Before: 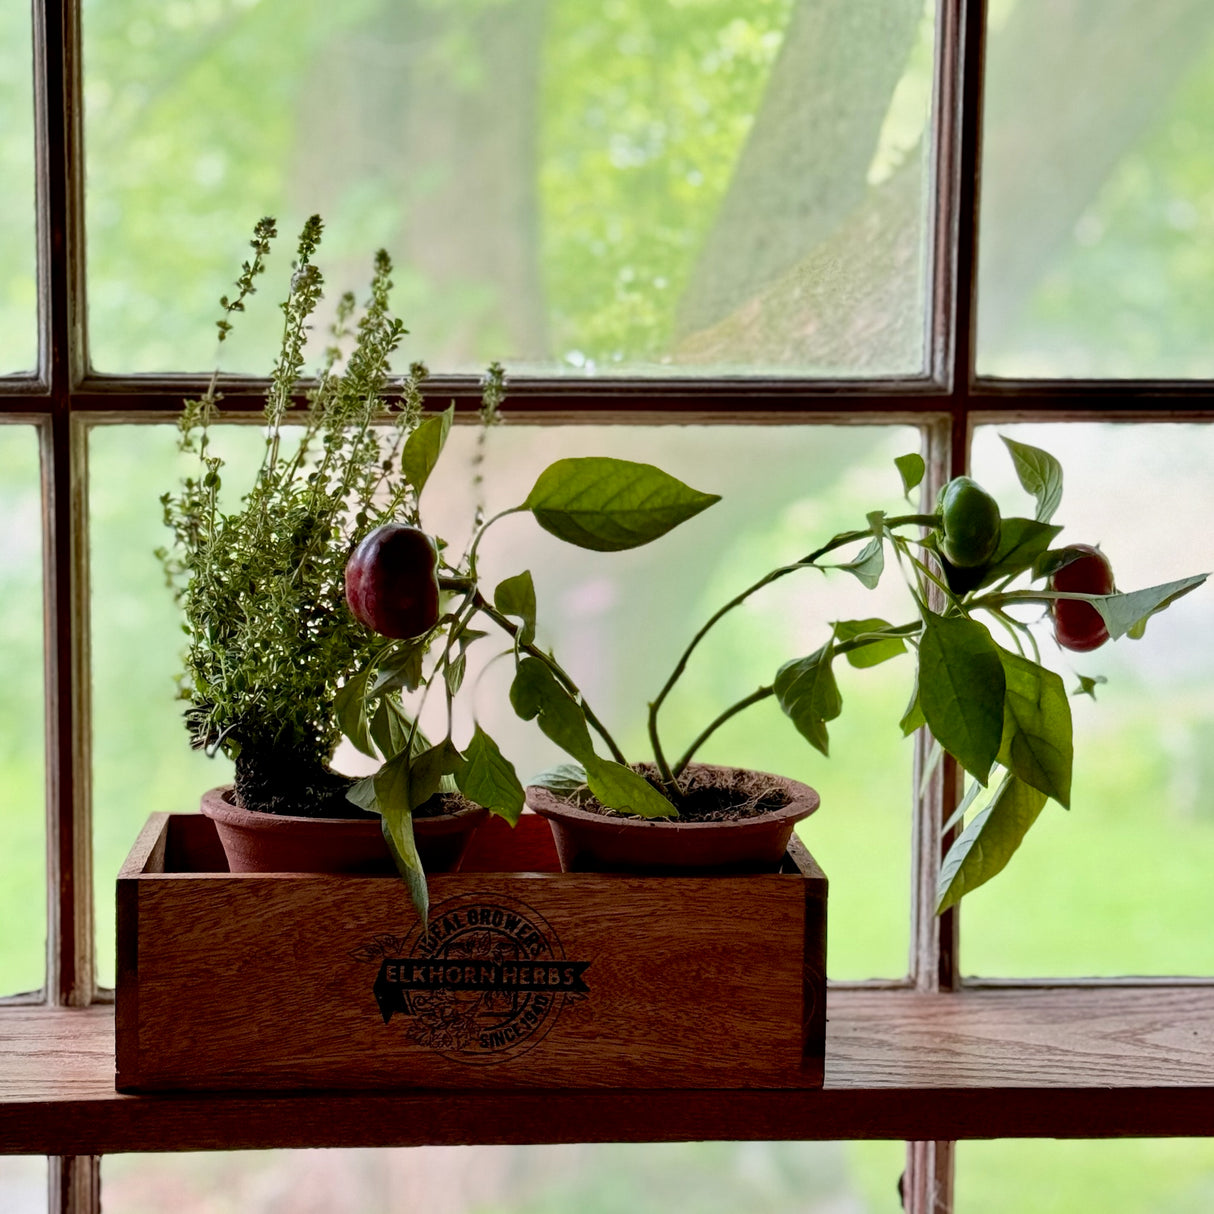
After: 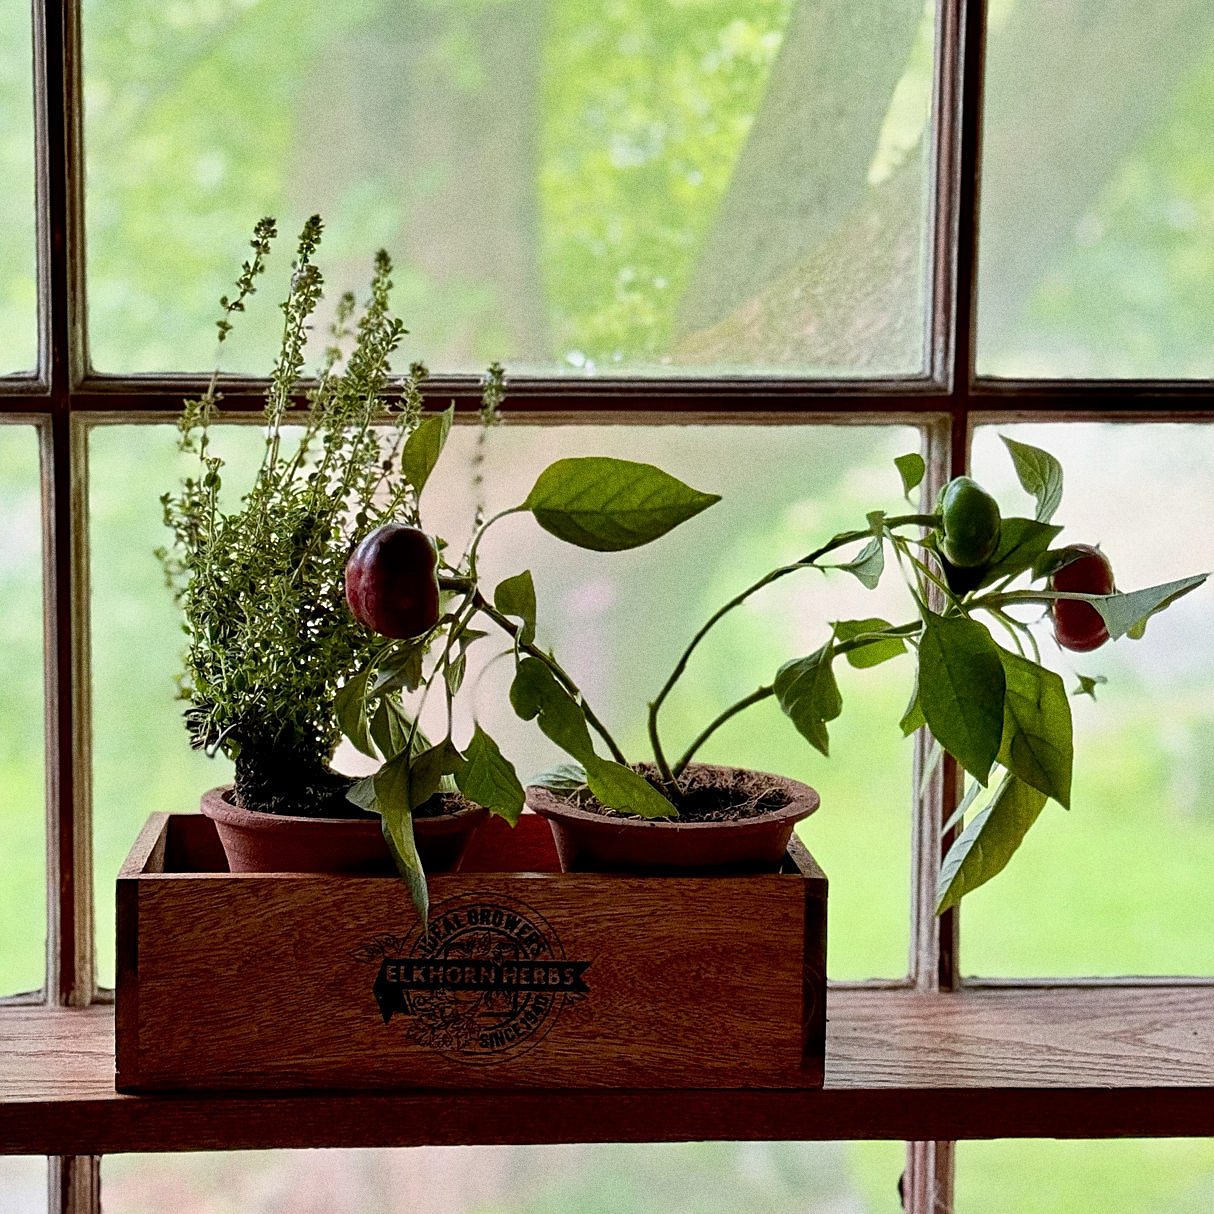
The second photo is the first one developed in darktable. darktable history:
sharpen: on, module defaults
grain: coarseness 9.61 ISO, strength 35.62%
